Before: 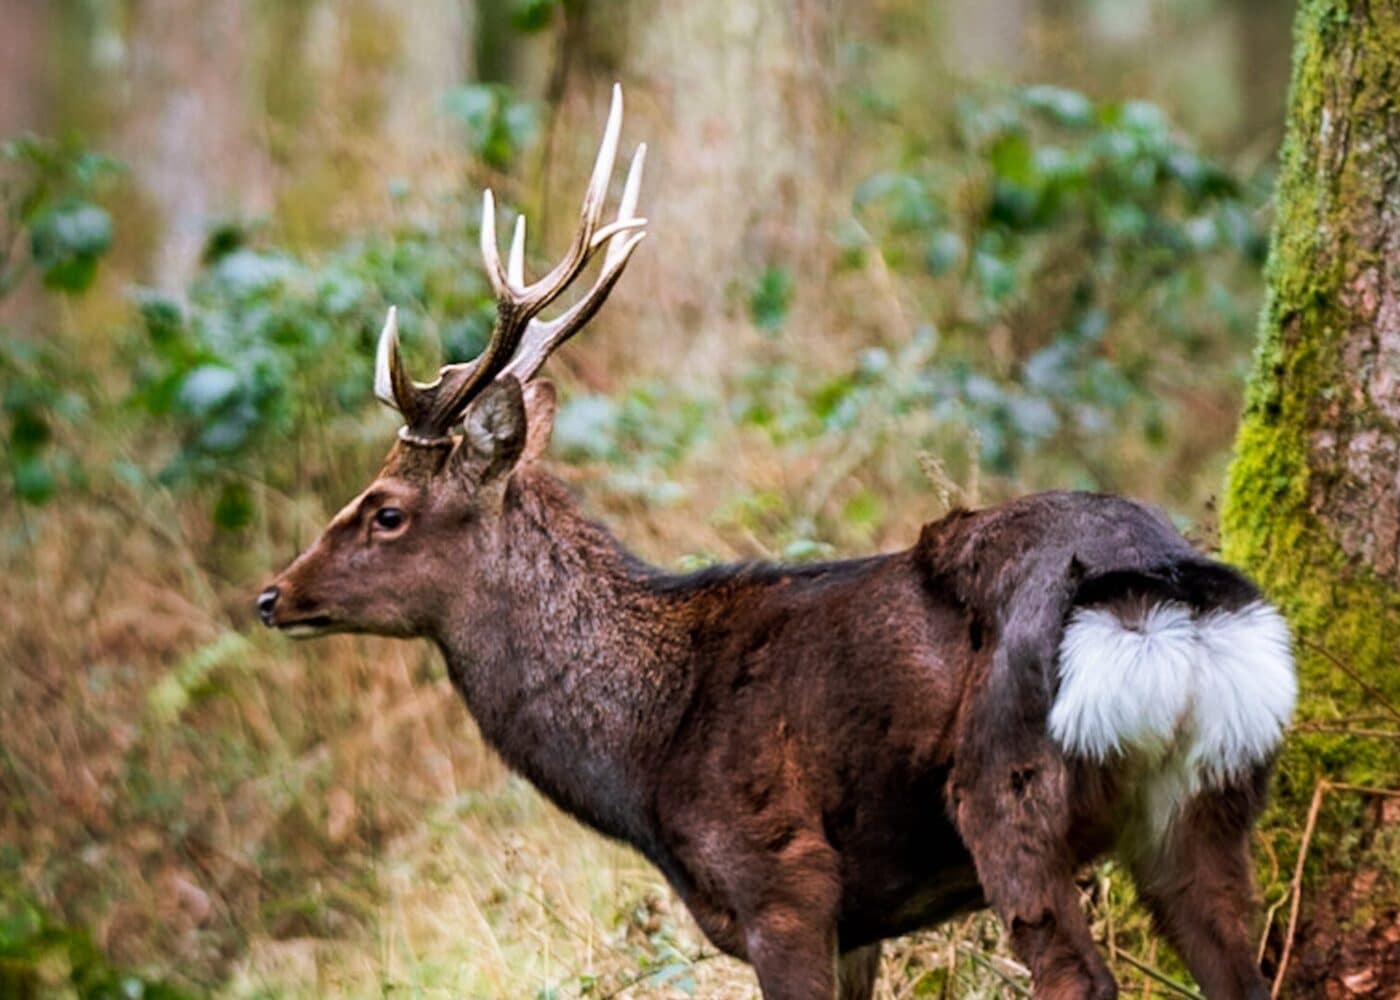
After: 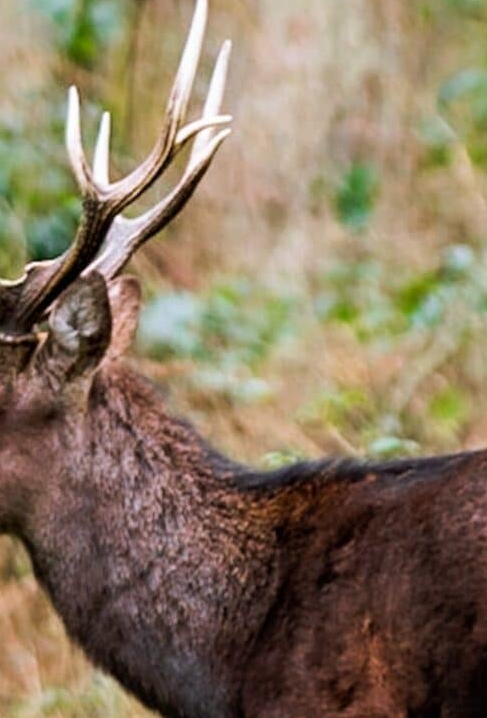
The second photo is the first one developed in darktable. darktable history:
crop and rotate: left 29.69%, top 10.375%, right 35.496%, bottom 17.741%
